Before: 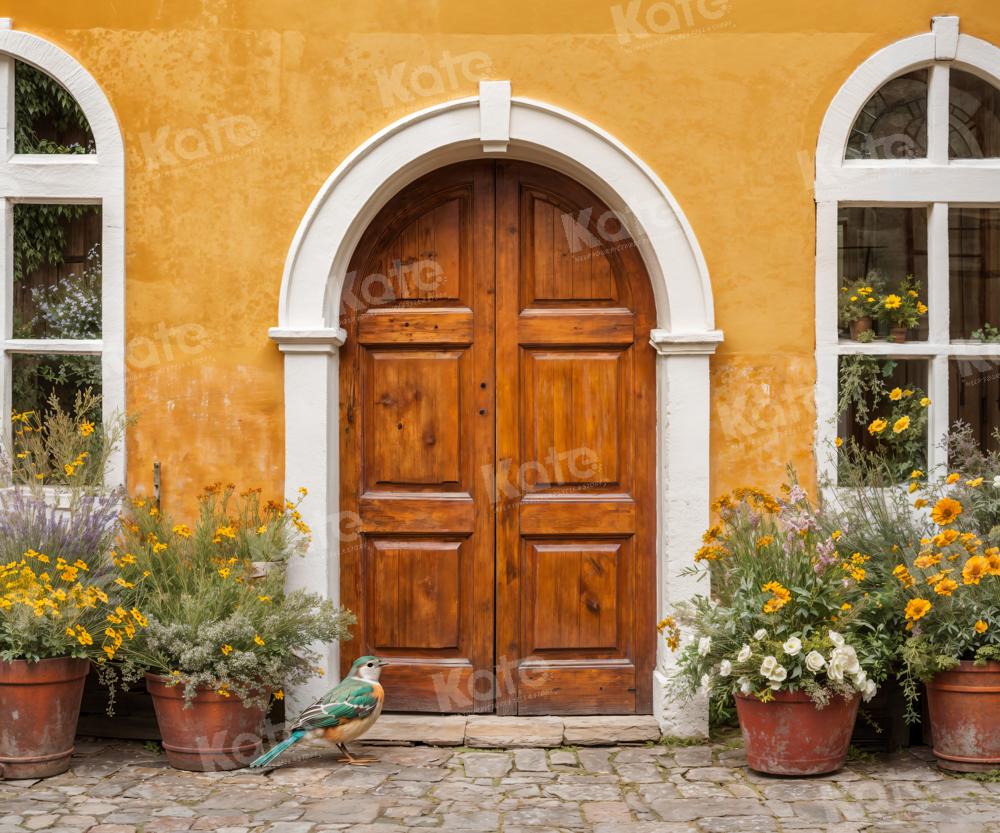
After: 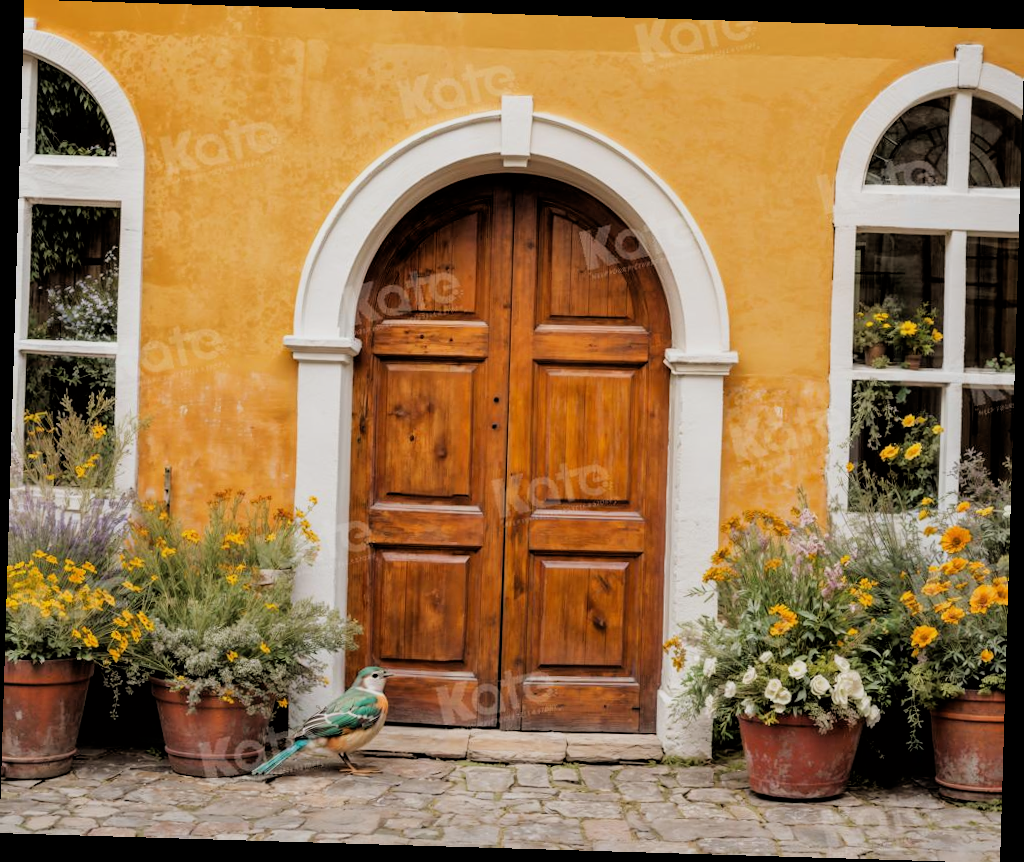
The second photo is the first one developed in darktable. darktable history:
filmic rgb: black relative exposure -3.86 EV, white relative exposure 3.48 EV, hardness 2.63, contrast 1.103
rotate and perspective: rotation 1.72°, automatic cropping off
